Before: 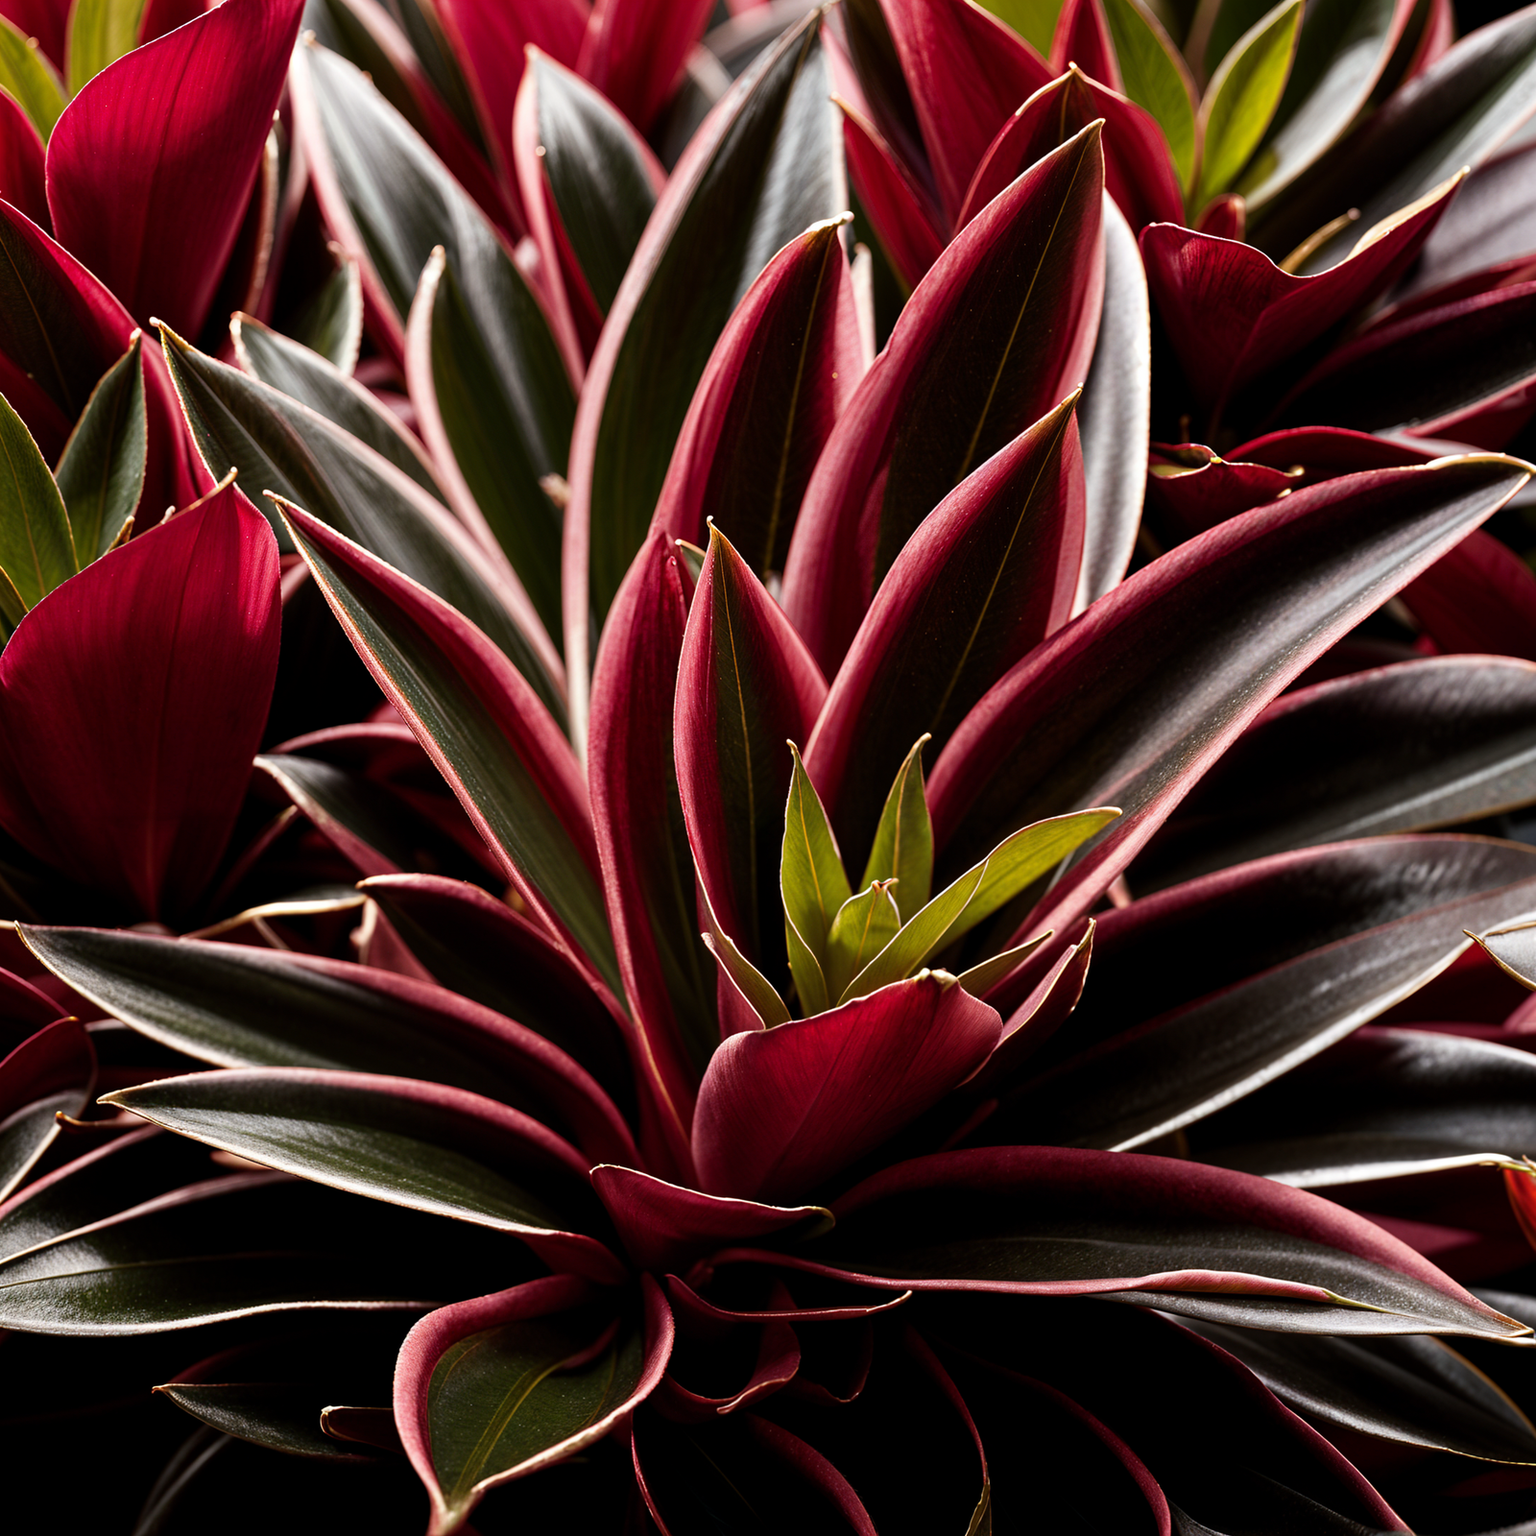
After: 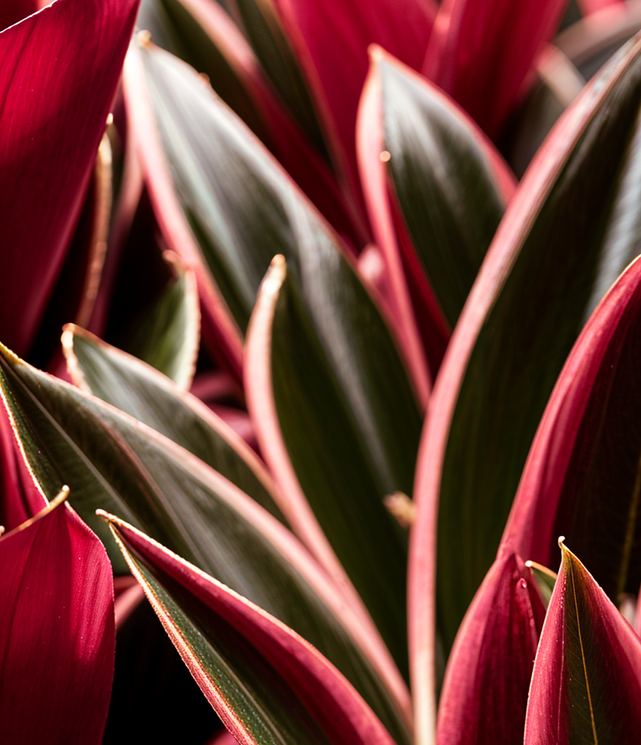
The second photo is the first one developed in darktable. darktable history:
velvia: strength 74.88%
crop and rotate: left 11.177%, top 0.077%, right 48.723%, bottom 53.329%
